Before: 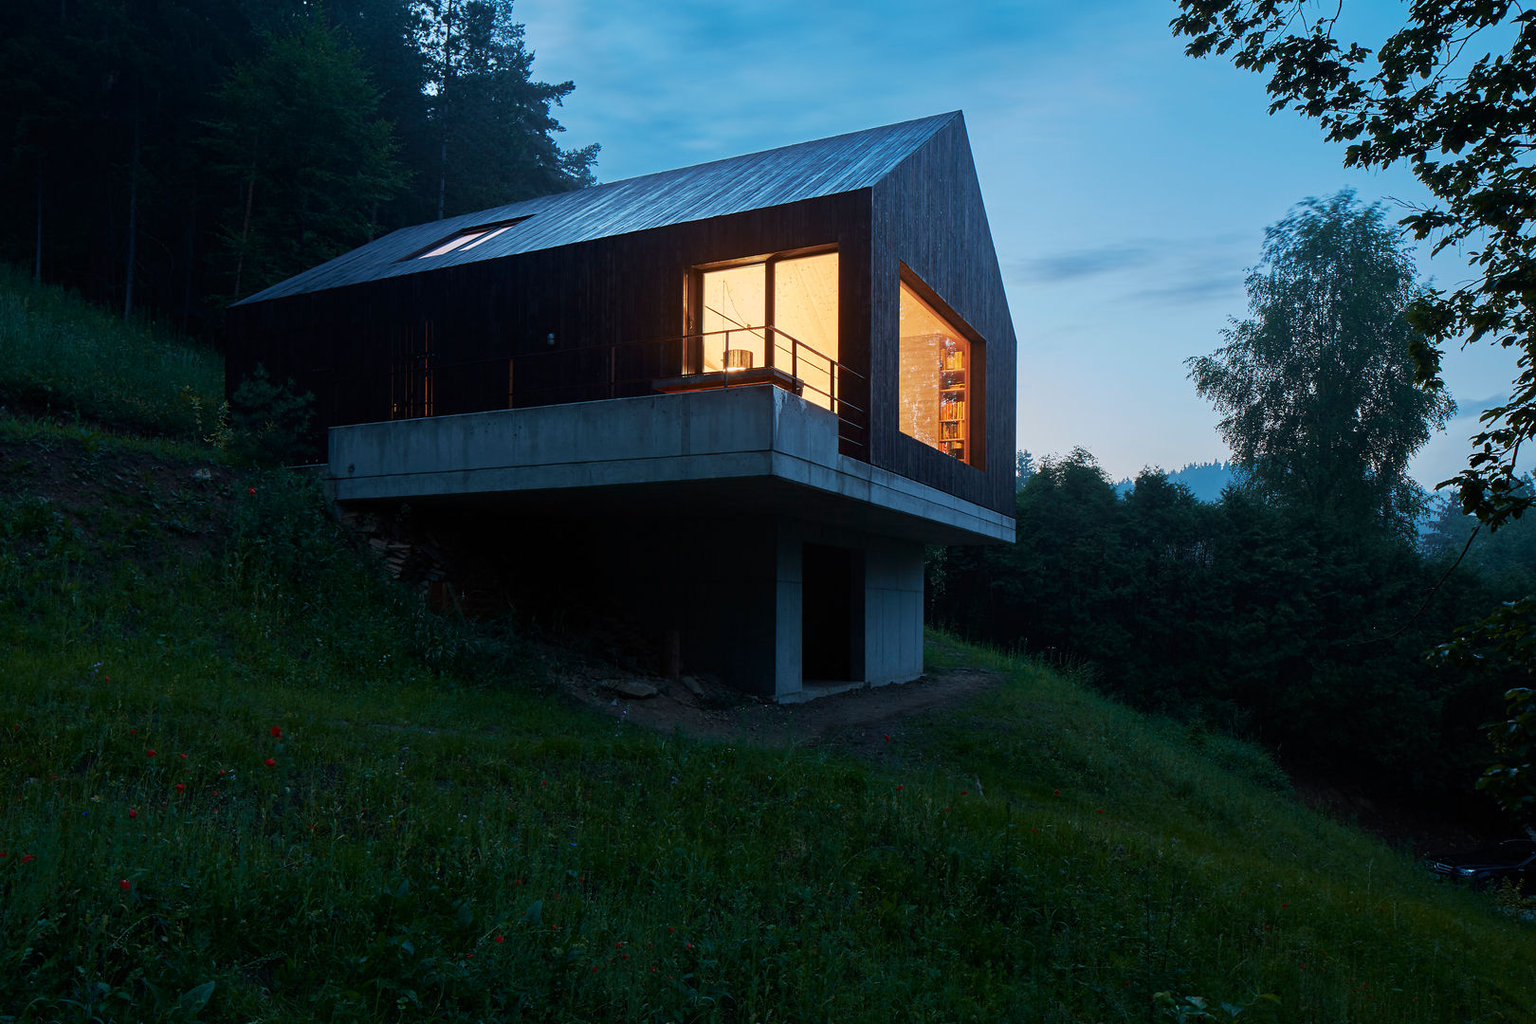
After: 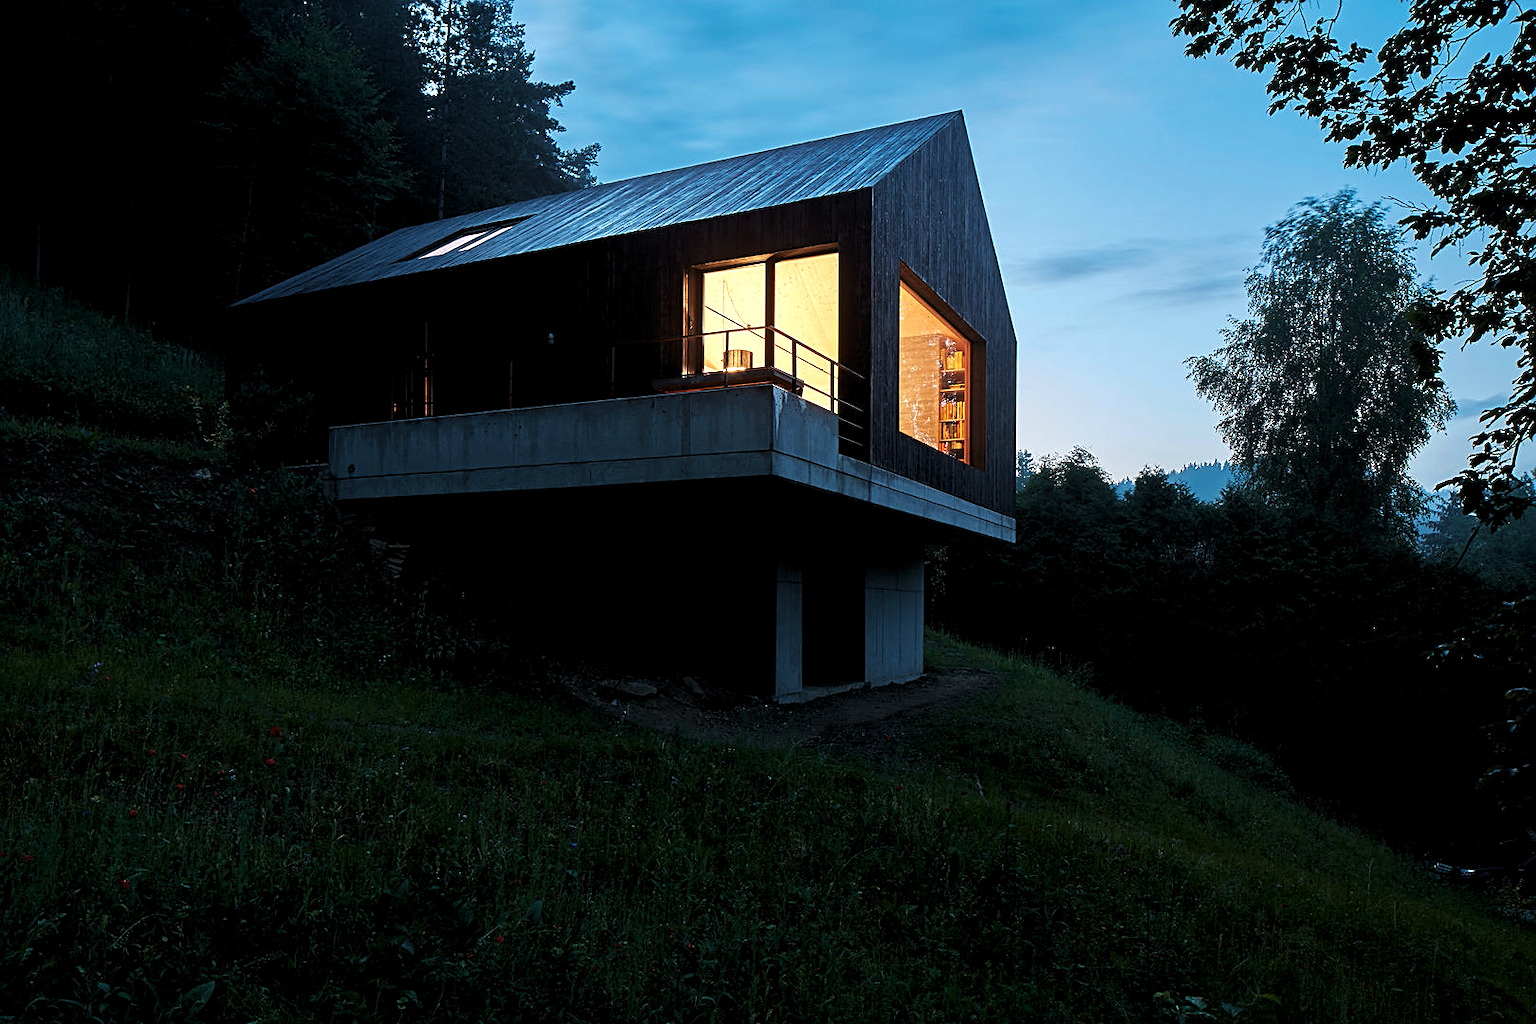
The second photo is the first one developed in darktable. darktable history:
sharpen: on, module defaults
levels: levels [0.052, 0.496, 0.908]
